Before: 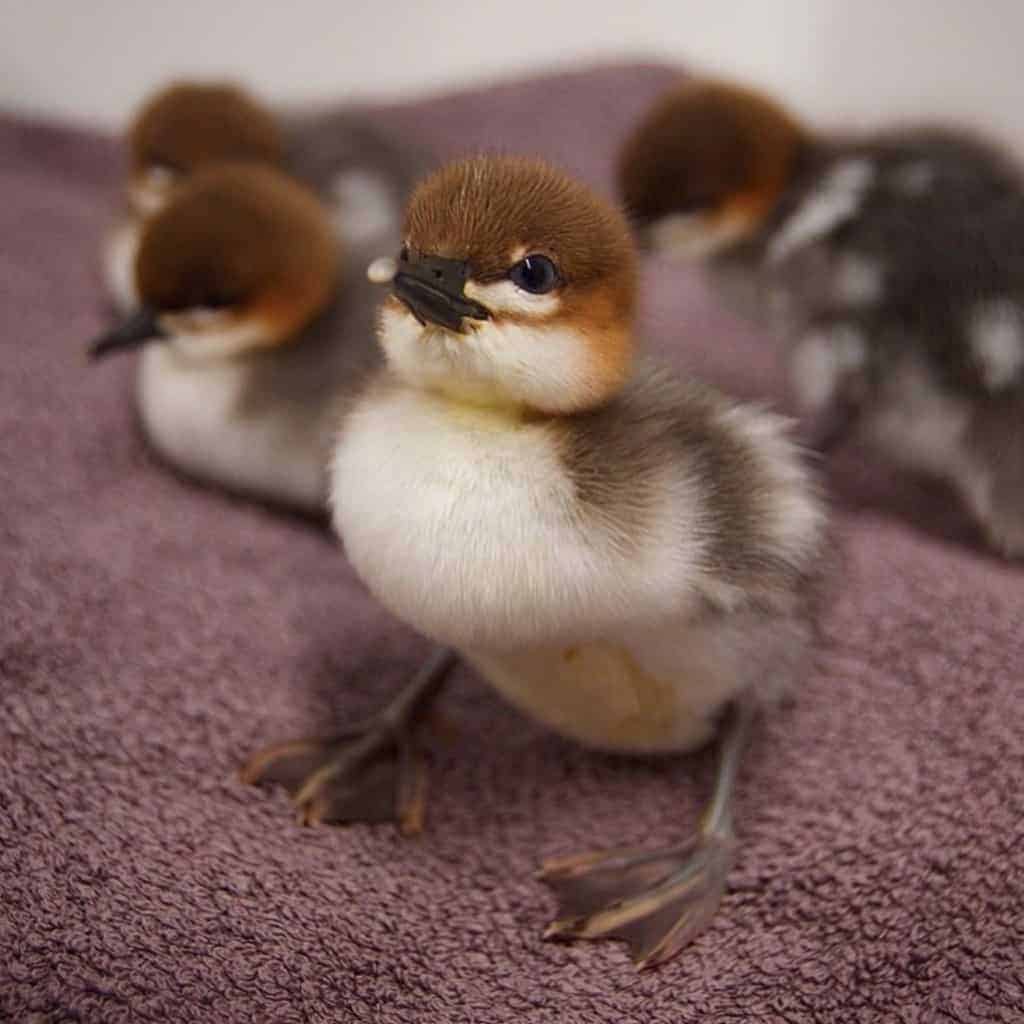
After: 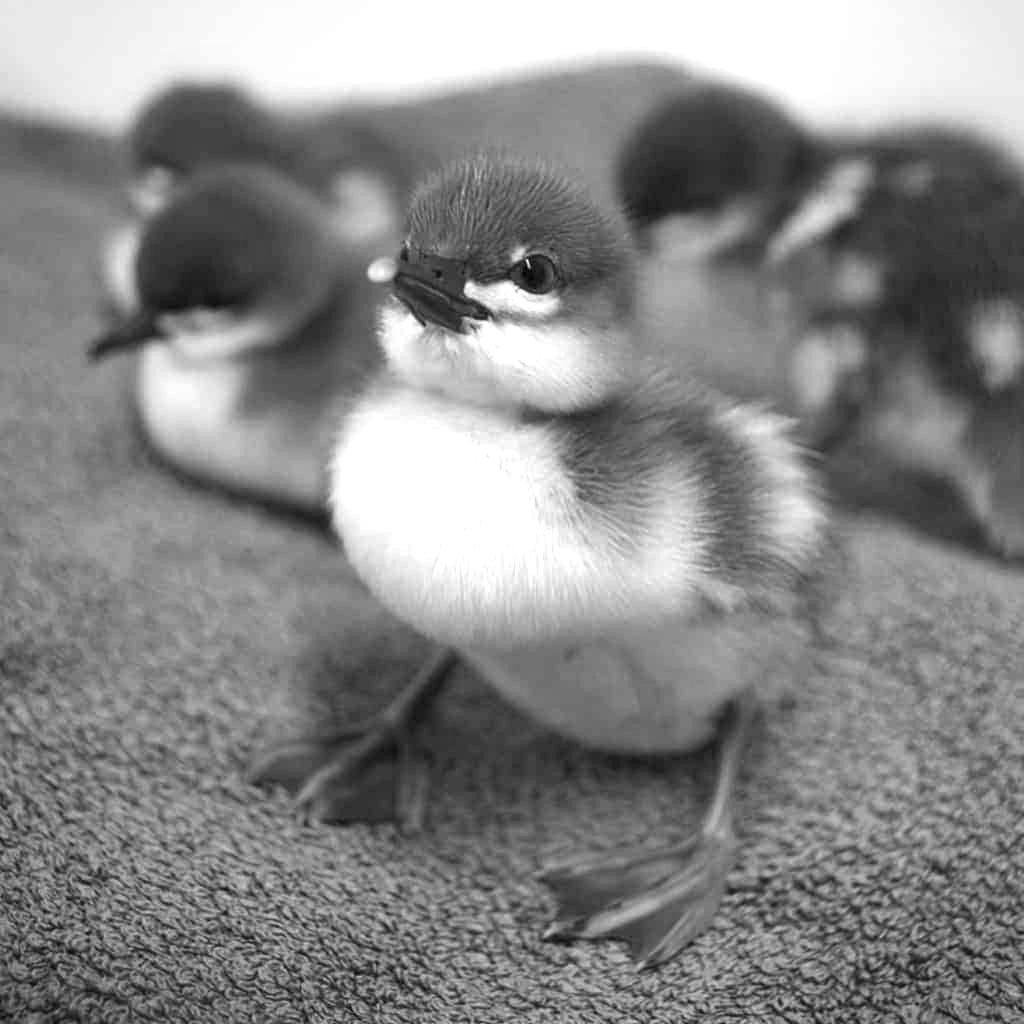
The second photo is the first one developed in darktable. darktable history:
monochrome: size 1
exposure: black level correction 0, exposure 0.9 EV, compensate highlight preservation false
